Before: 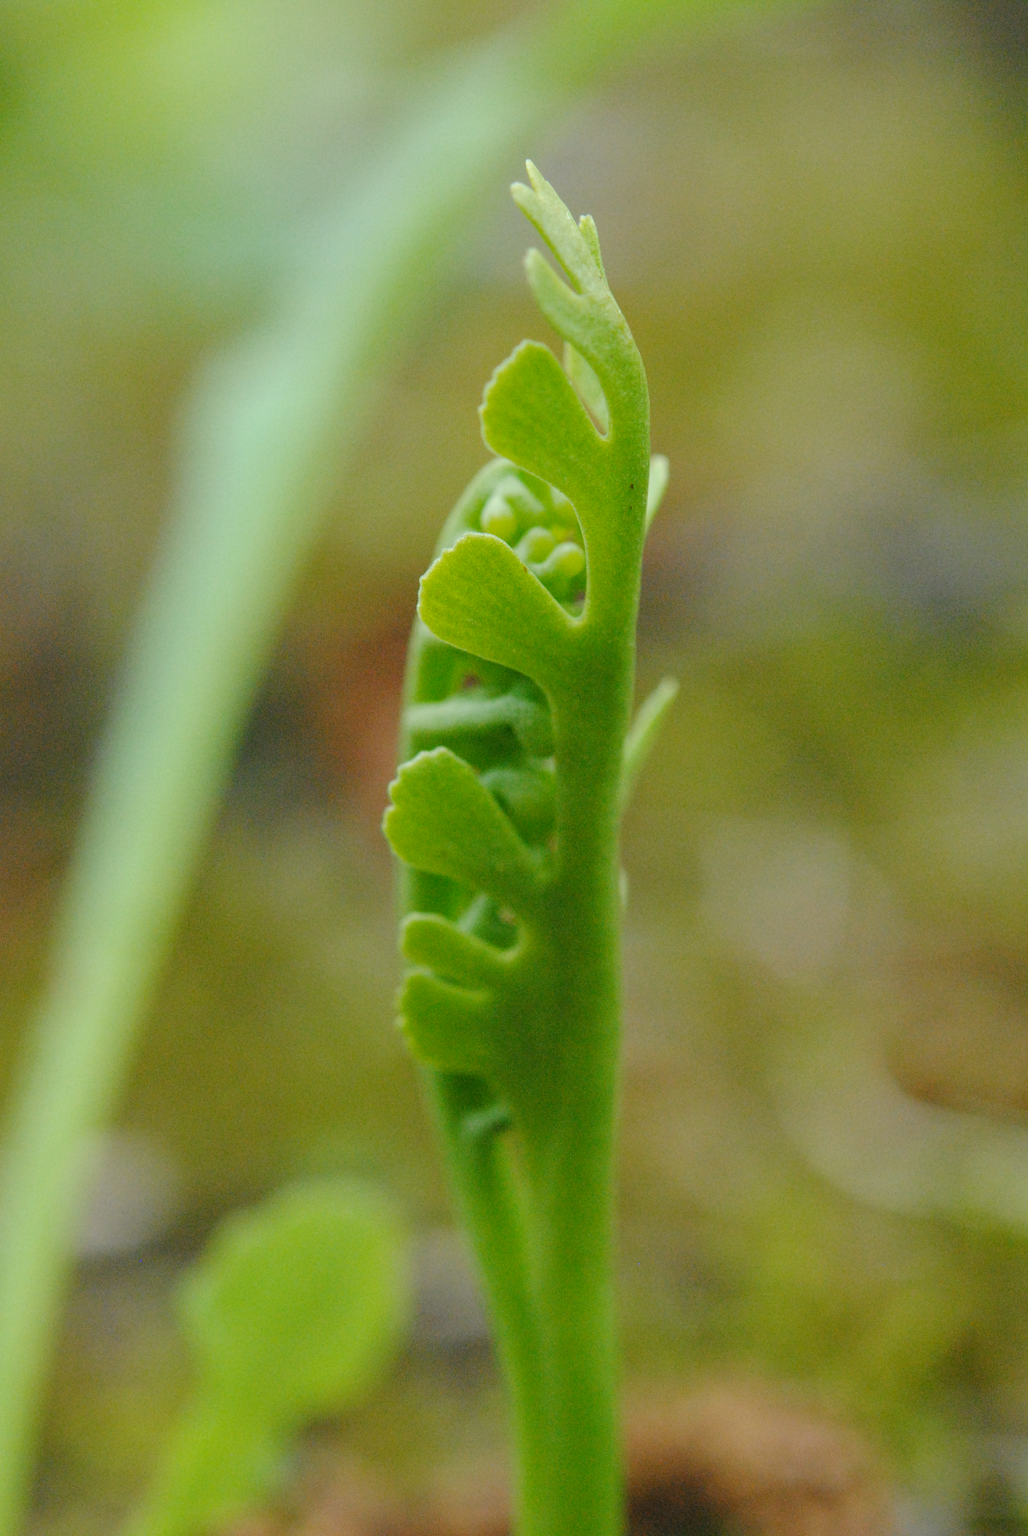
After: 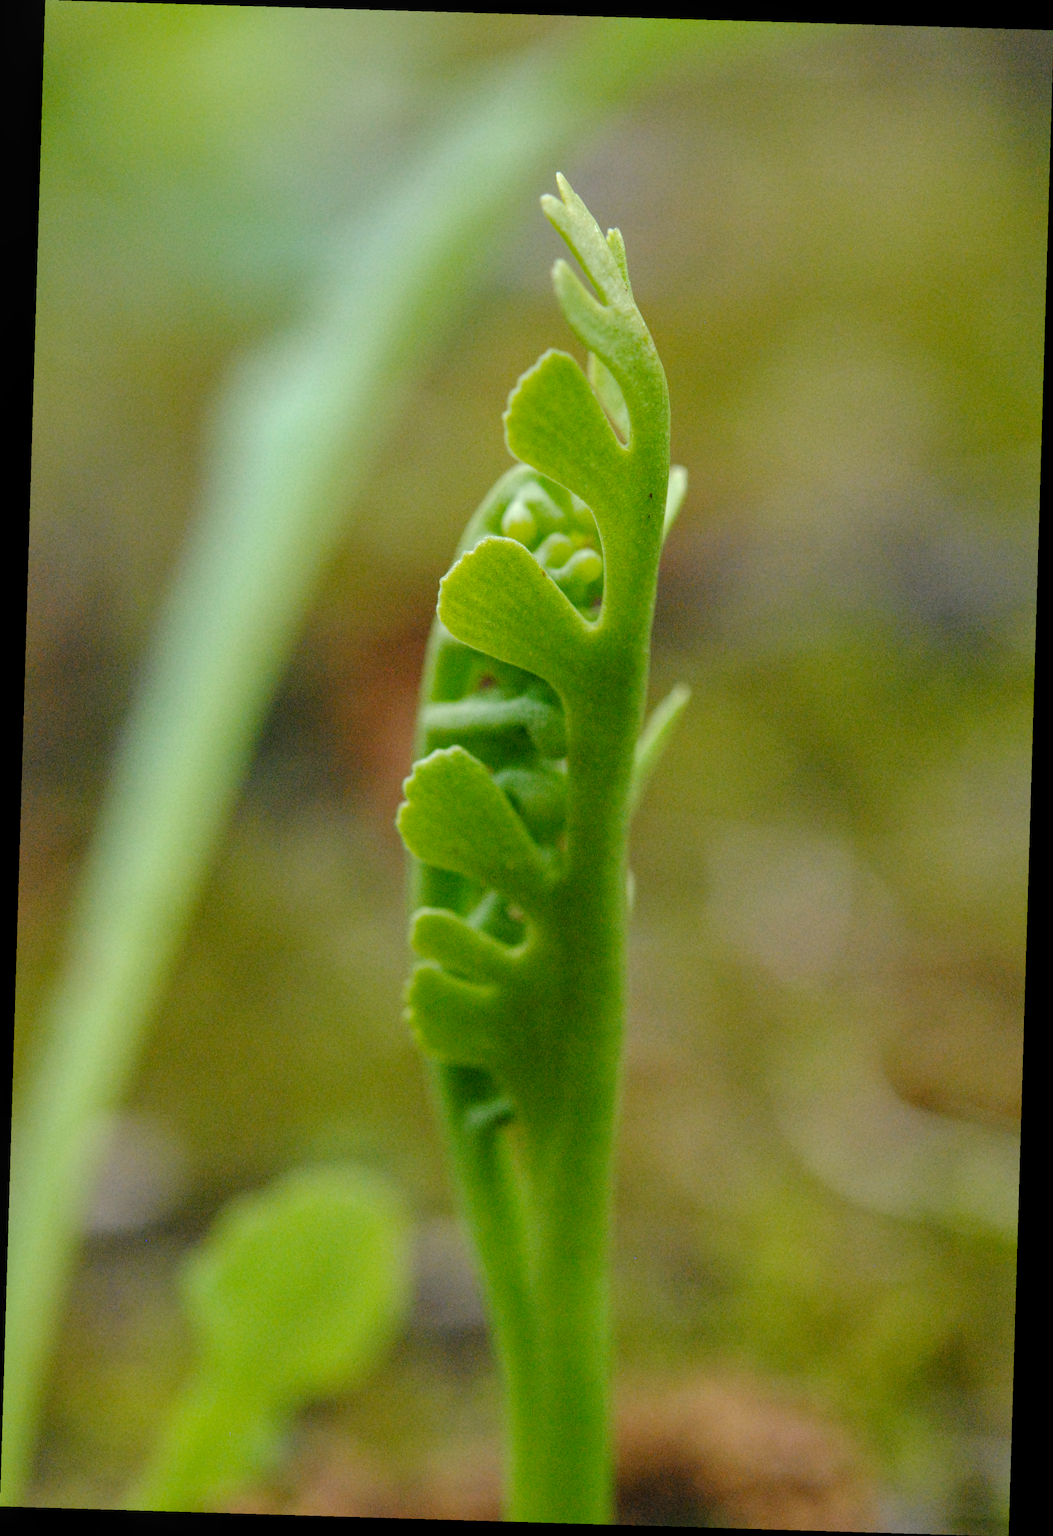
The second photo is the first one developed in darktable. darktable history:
rotate and perspective: rotation 1.72°, automatic cropping off
haze removal: compatibility mode true, adaptive false
local contrast: on, module defaults
